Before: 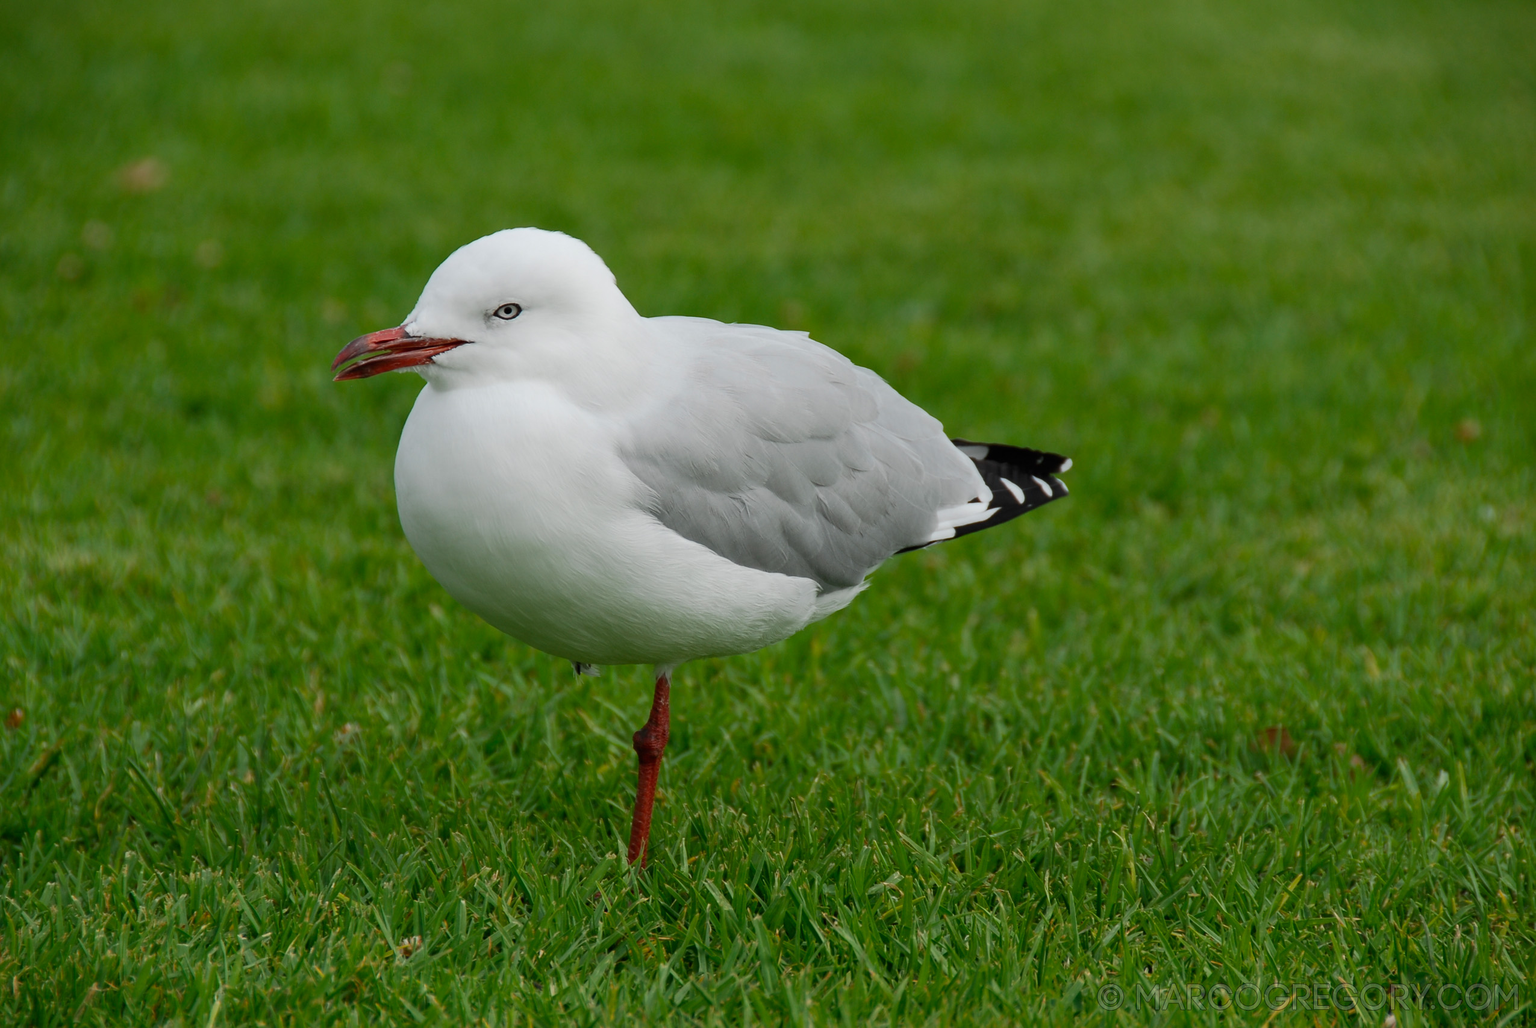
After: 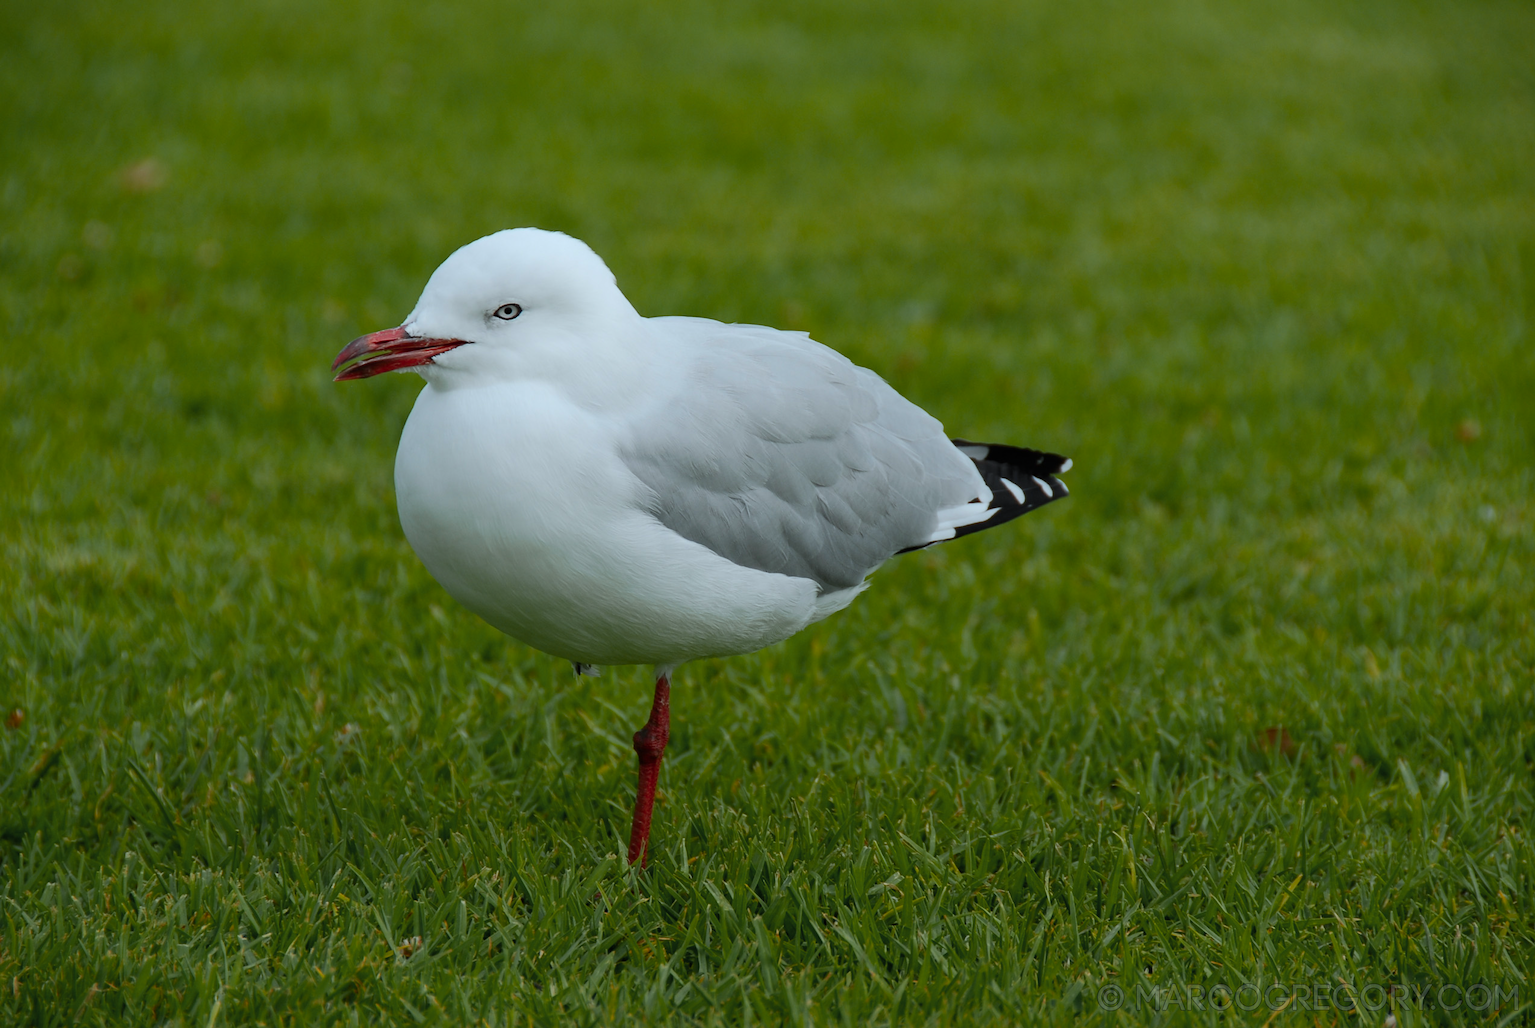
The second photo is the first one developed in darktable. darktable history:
color zones: curves: ch1 [(0.309, 0.524) (0.41, 0.329) (0.508, 0.509)]; ch2 [(0.25, 0.457) (0.75, 0.5)]
graduated density: rotation -180°, offset 24.95
white balance: red 0.925, blue 1.046
